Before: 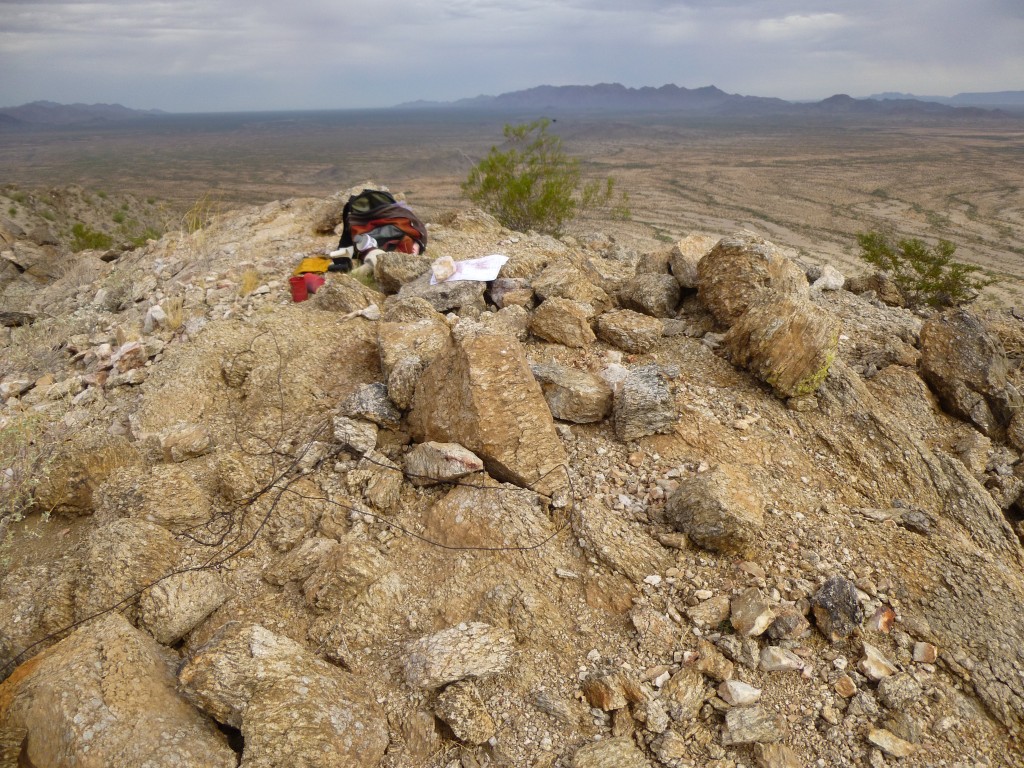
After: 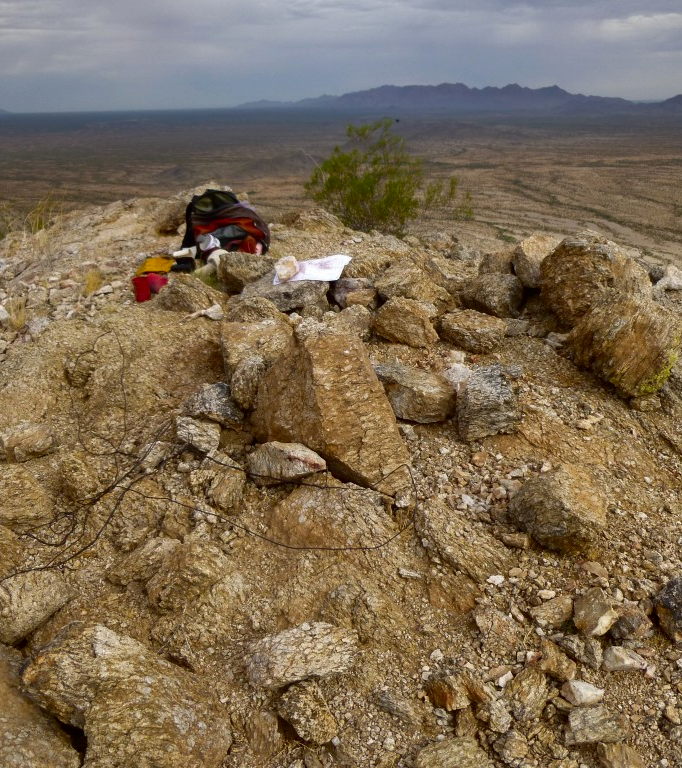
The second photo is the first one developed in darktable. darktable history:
crop: left 15.421%, right 17.885%
contrast brightness saturation: brightness -0.209, saturation 0.082
